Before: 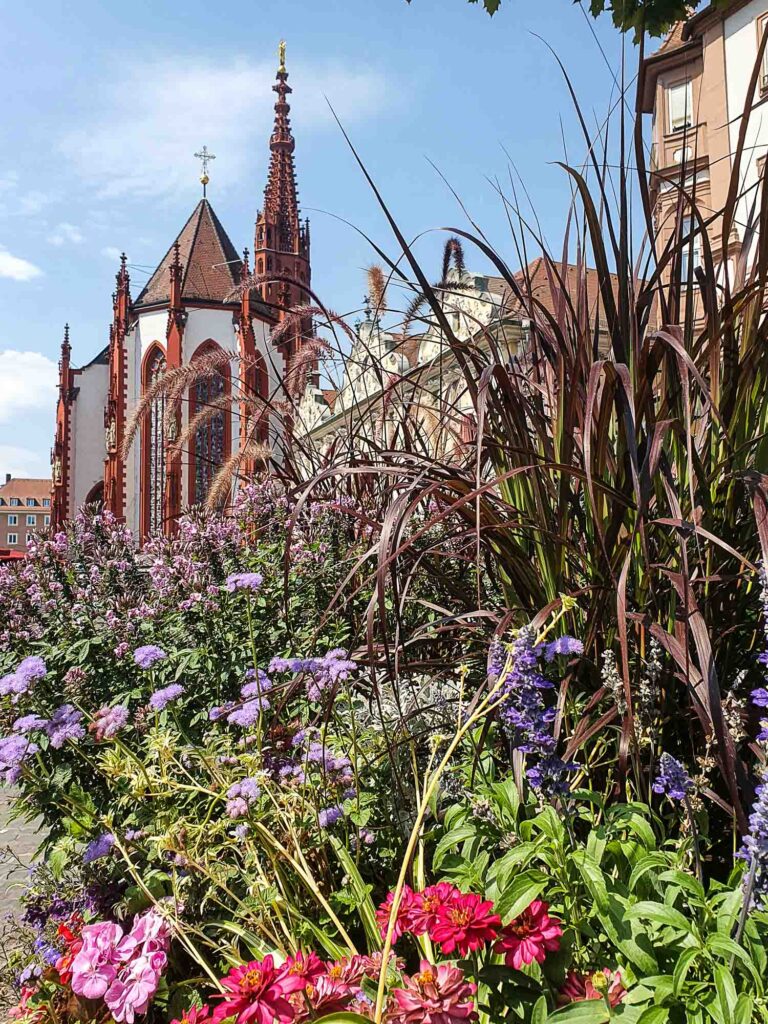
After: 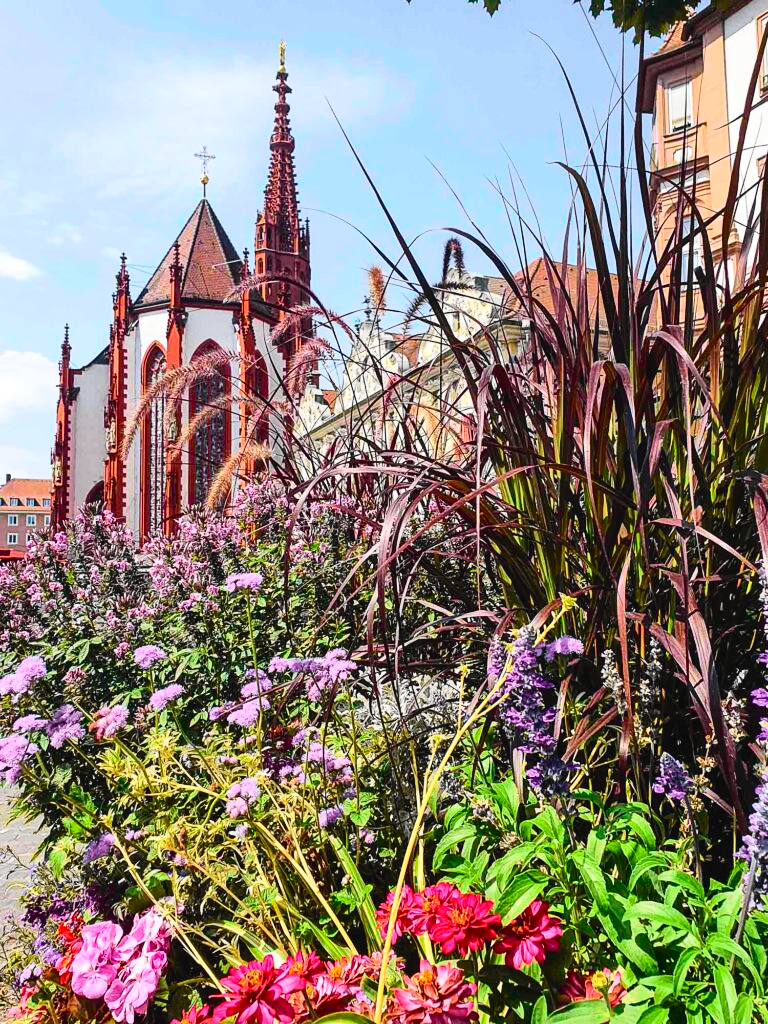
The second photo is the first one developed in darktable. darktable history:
tone curve: curves: ch0 [(0, 0.023) (0.103, 0.087) (0.295, 0.297) (0.445, 0.531) (0.553, 0.665) (0.735, 0.843) (0.994, 1)]; ch1 [(0, 0) (0.427, 0.346) (0.456, 0.426) (0.484, 0.494) (0.509, 0.505) (0.535, 0.56) (0.581, 0.632) (0.646, 0.715) (1, 1)]; ch2 [(0, 0) (0.369, 0.388) (0.449, 0.431) (0.501, 0.495) (0.533, 0.518) (0.572, 0.612) (0.677, 0.752) (1, 1)], color space Lab, independent channels, preserve colors none
